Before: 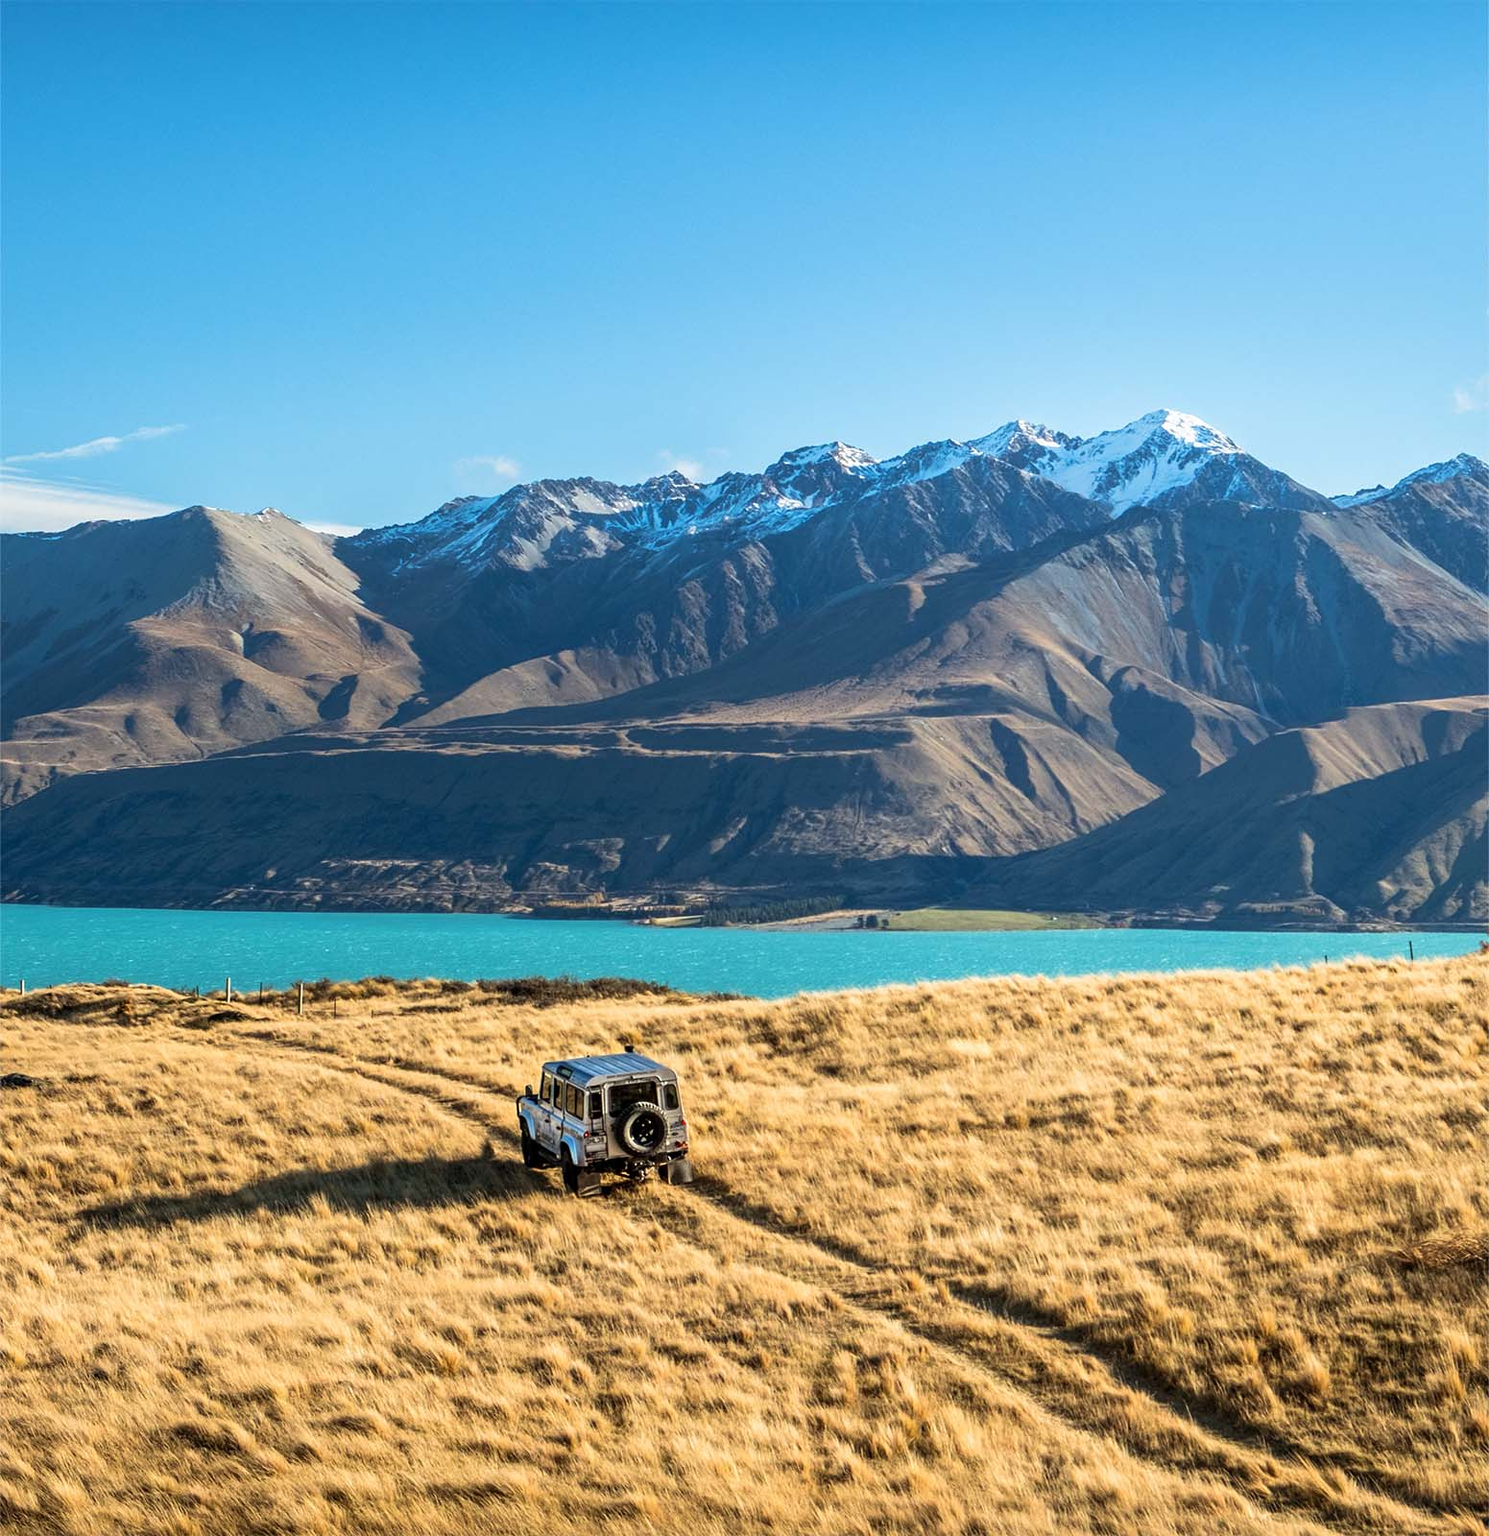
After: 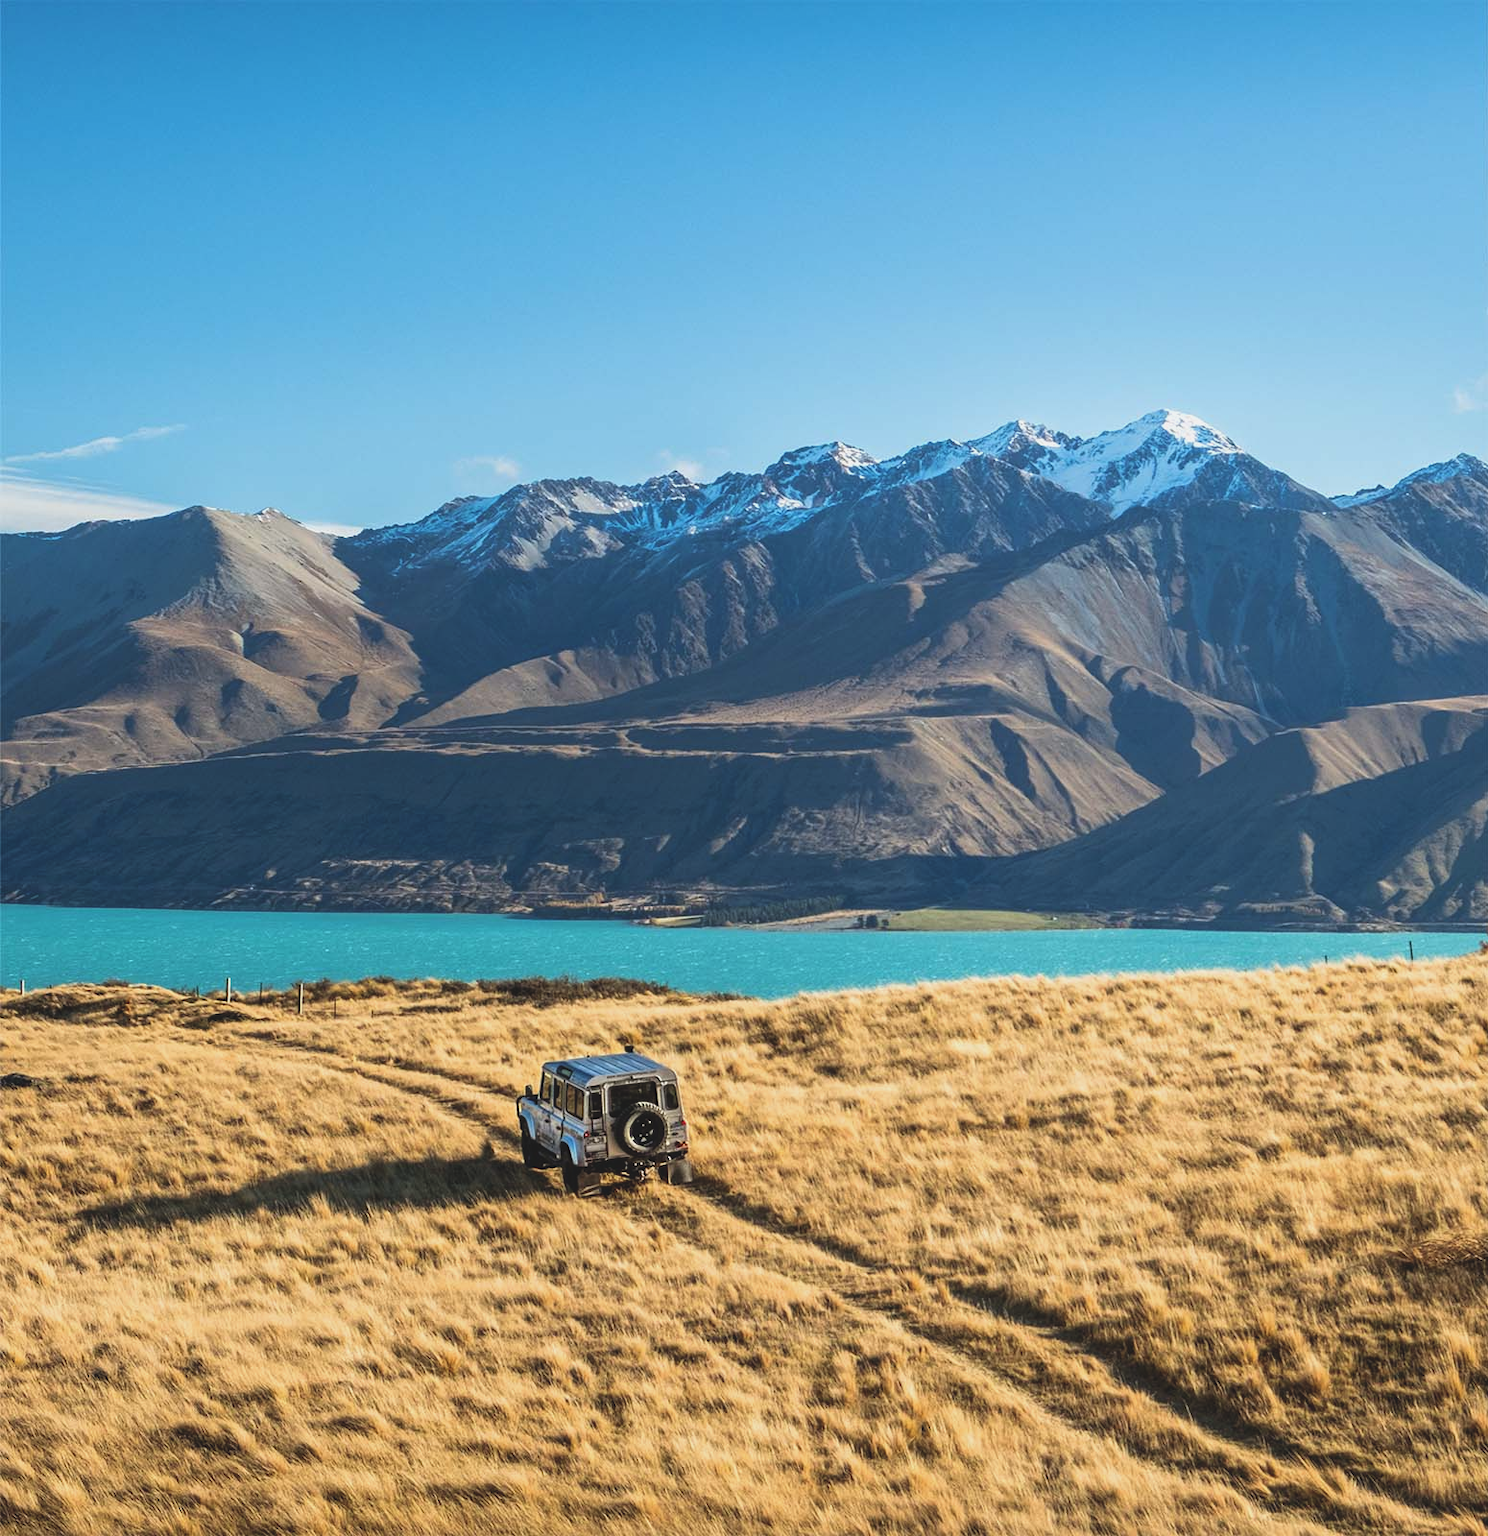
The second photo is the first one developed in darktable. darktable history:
exposure: black level correction -0.013, exposure -0.189 EV, compensate highlight preservation false
